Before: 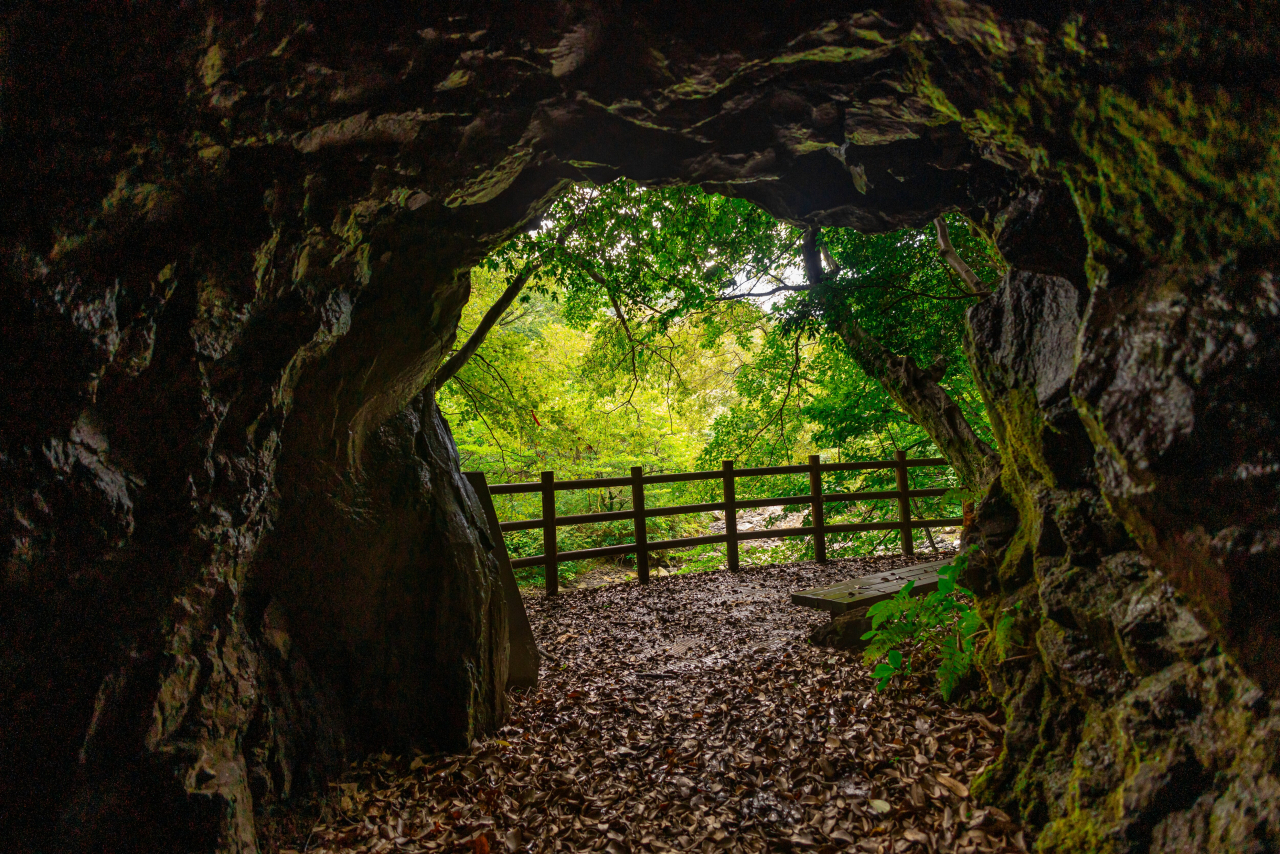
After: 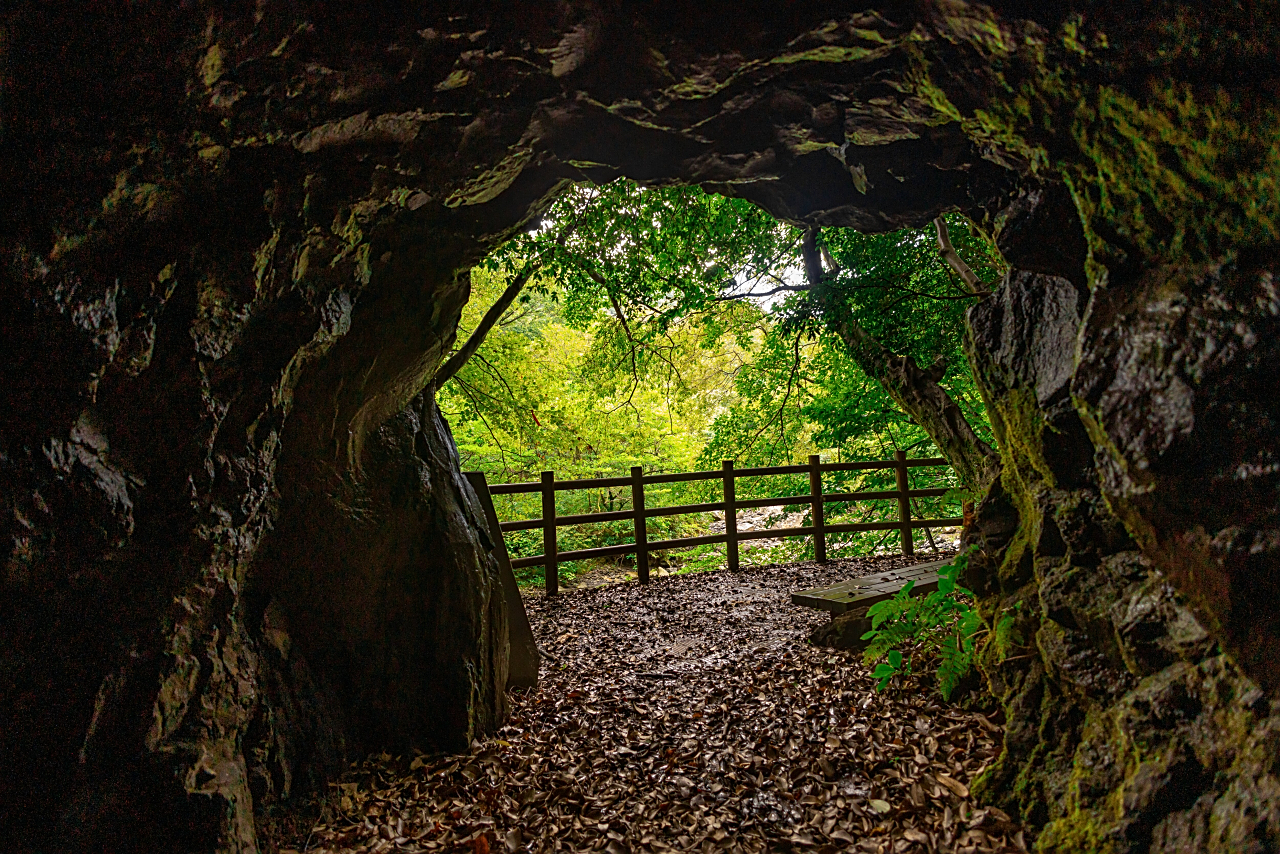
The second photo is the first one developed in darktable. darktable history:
sharpen: on, module defaults
white balance: emerald 1
